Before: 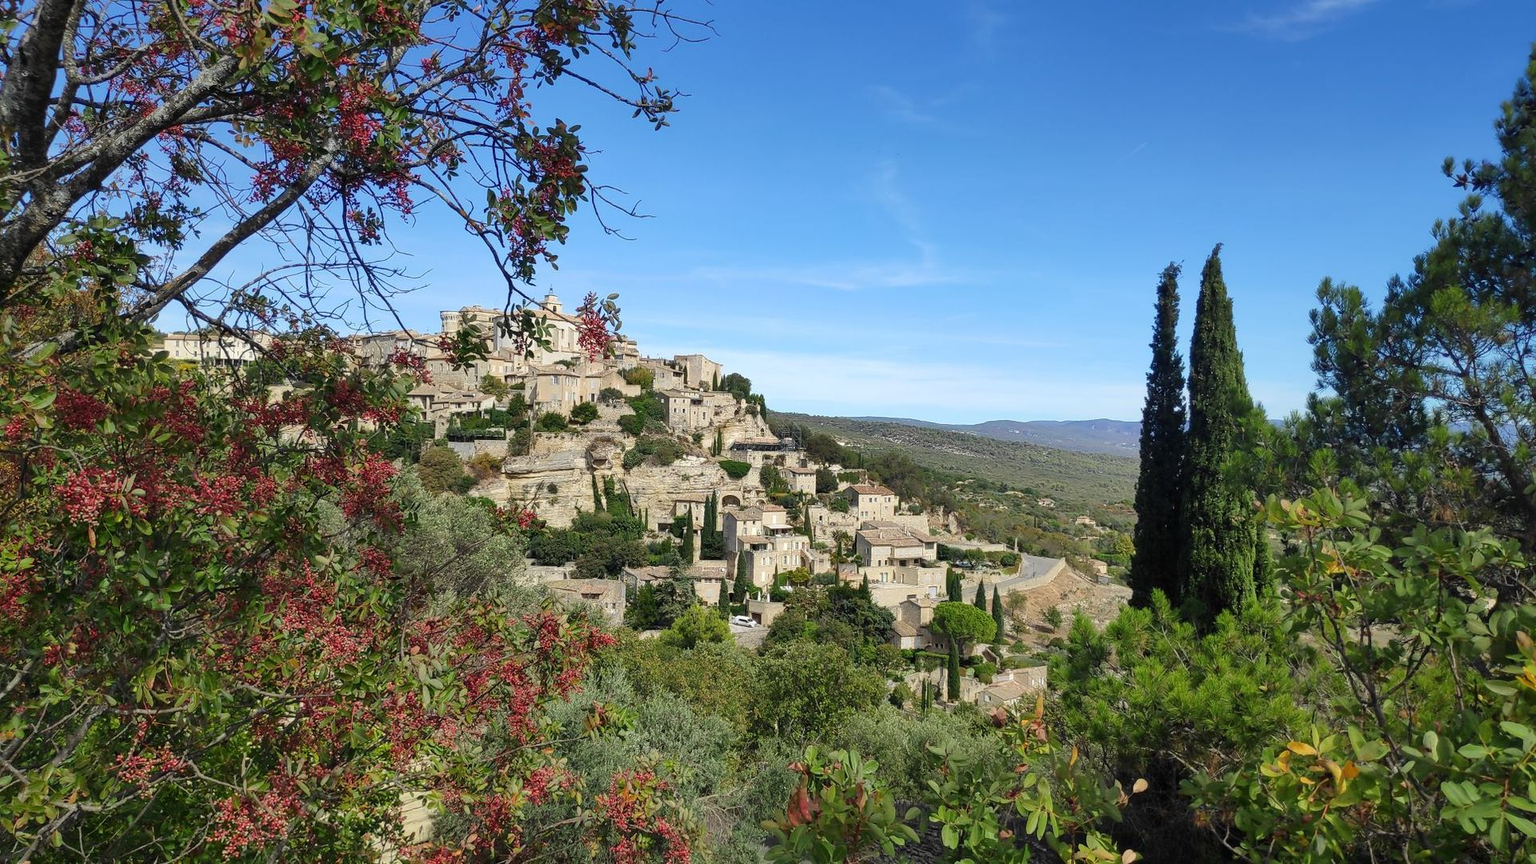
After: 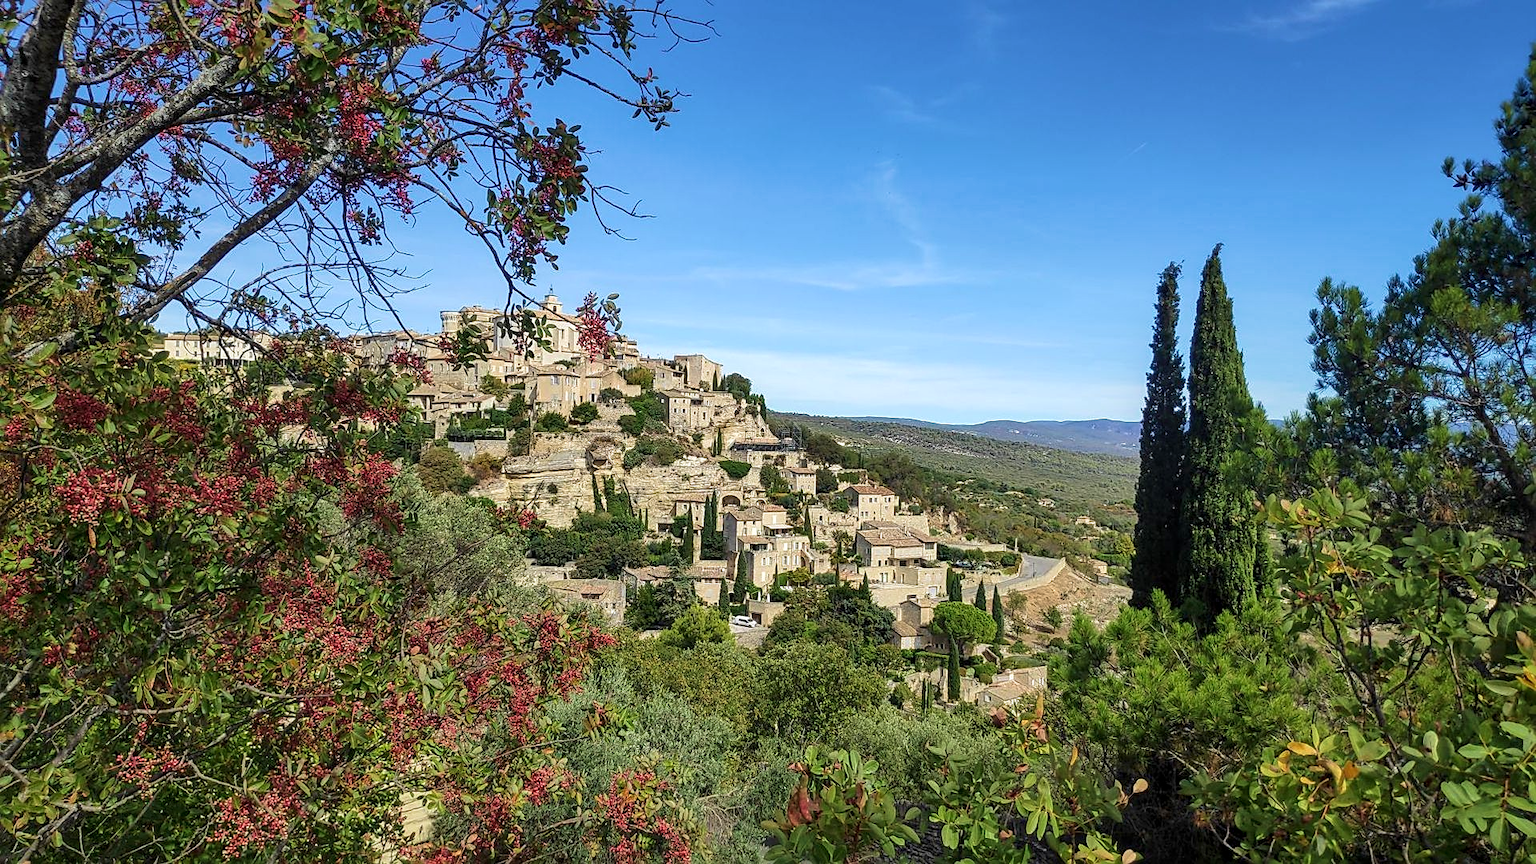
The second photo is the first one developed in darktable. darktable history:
local contrast: on, module defaults
sharpen: on, module defaults
velvia: strength 30%
